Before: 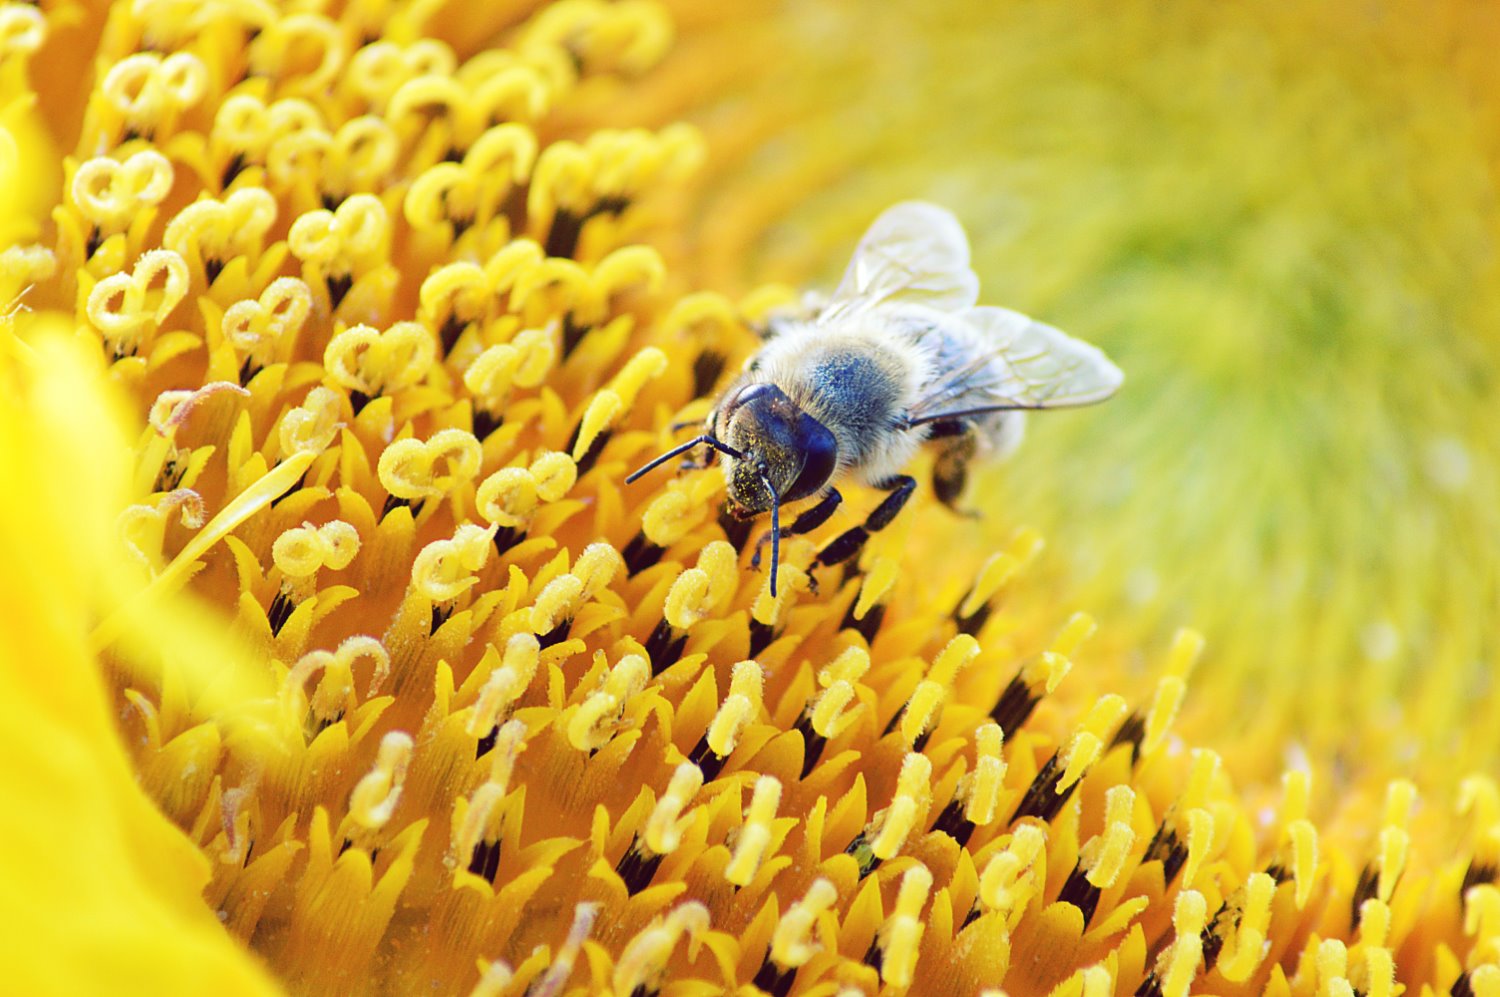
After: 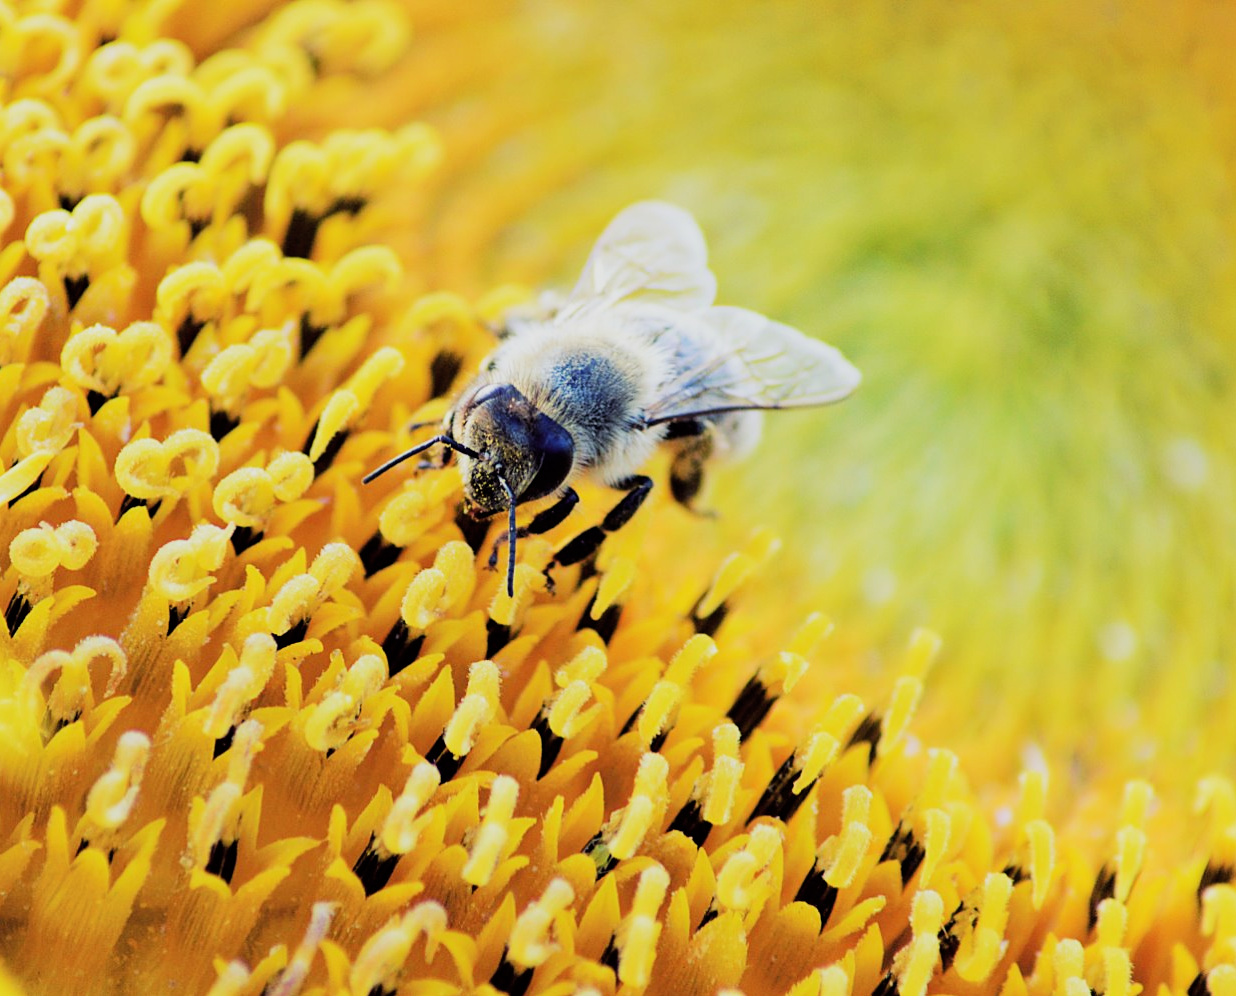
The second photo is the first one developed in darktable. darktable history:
filmic rgb: black relative exposure -5 EV, hardness 2.88, contrast 1.3, highlights saturation mix -30%
crop: left 17.582%, bottom 0.031%
